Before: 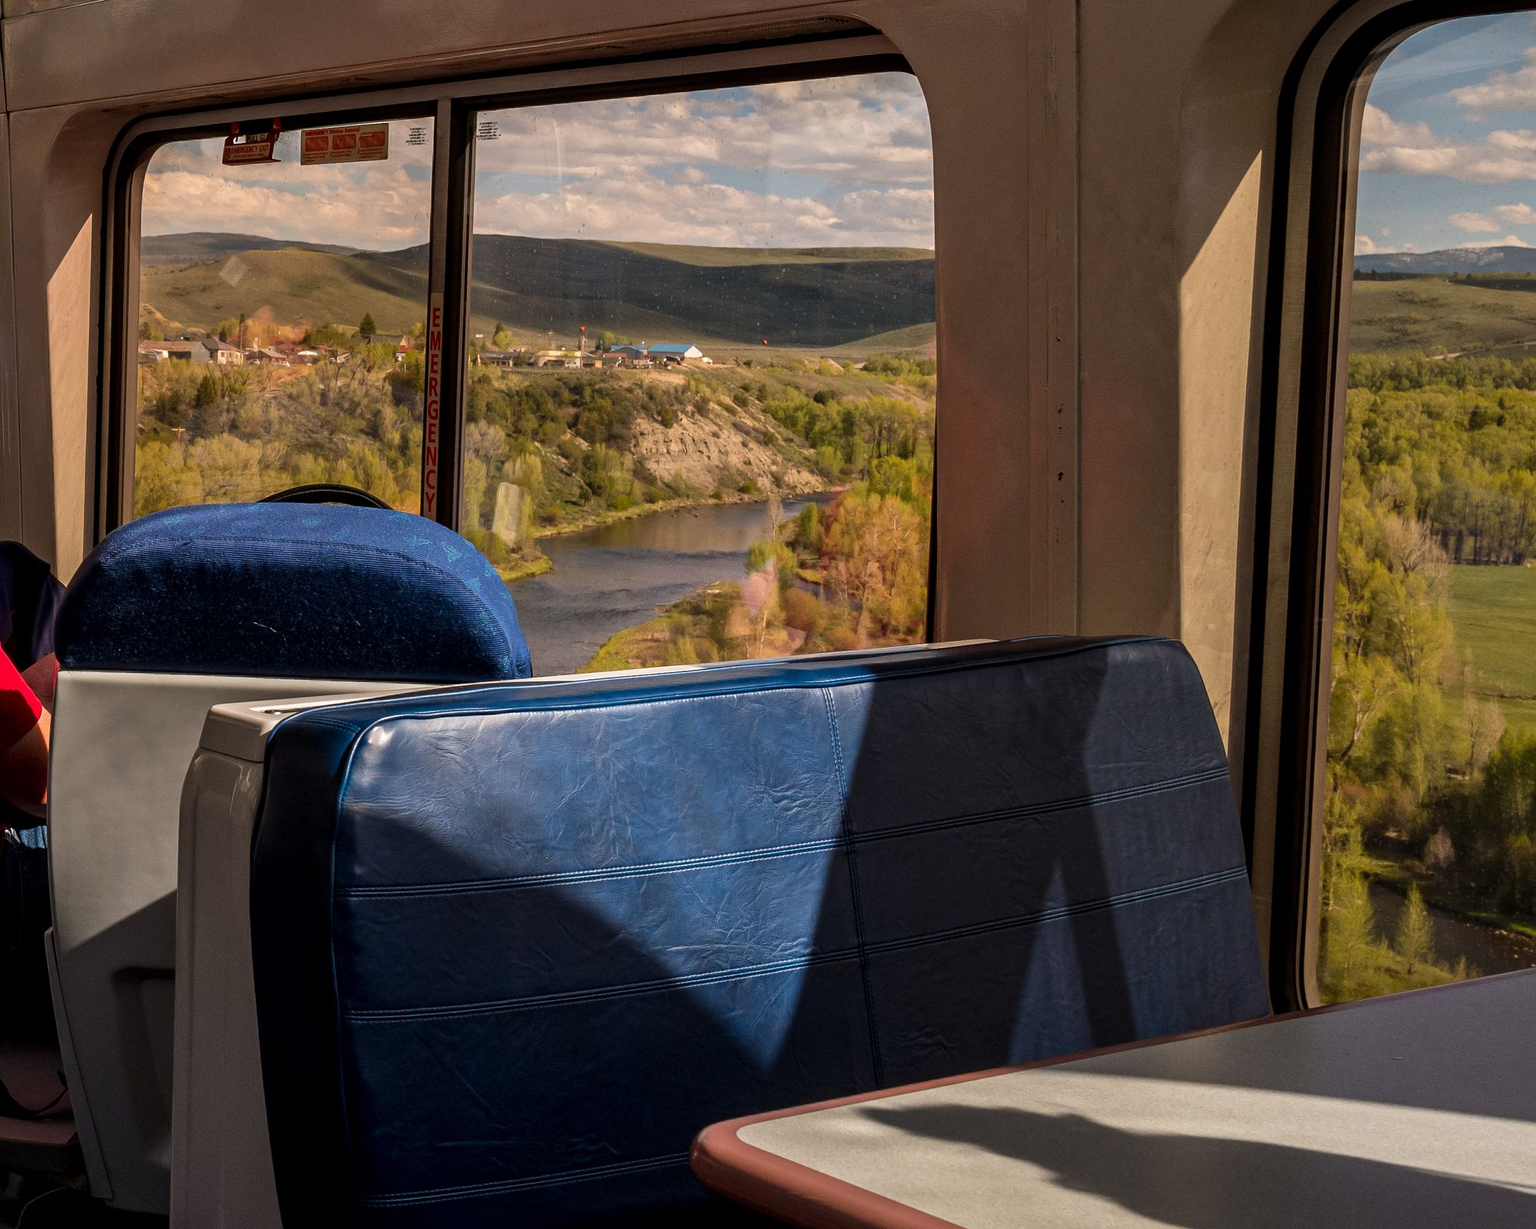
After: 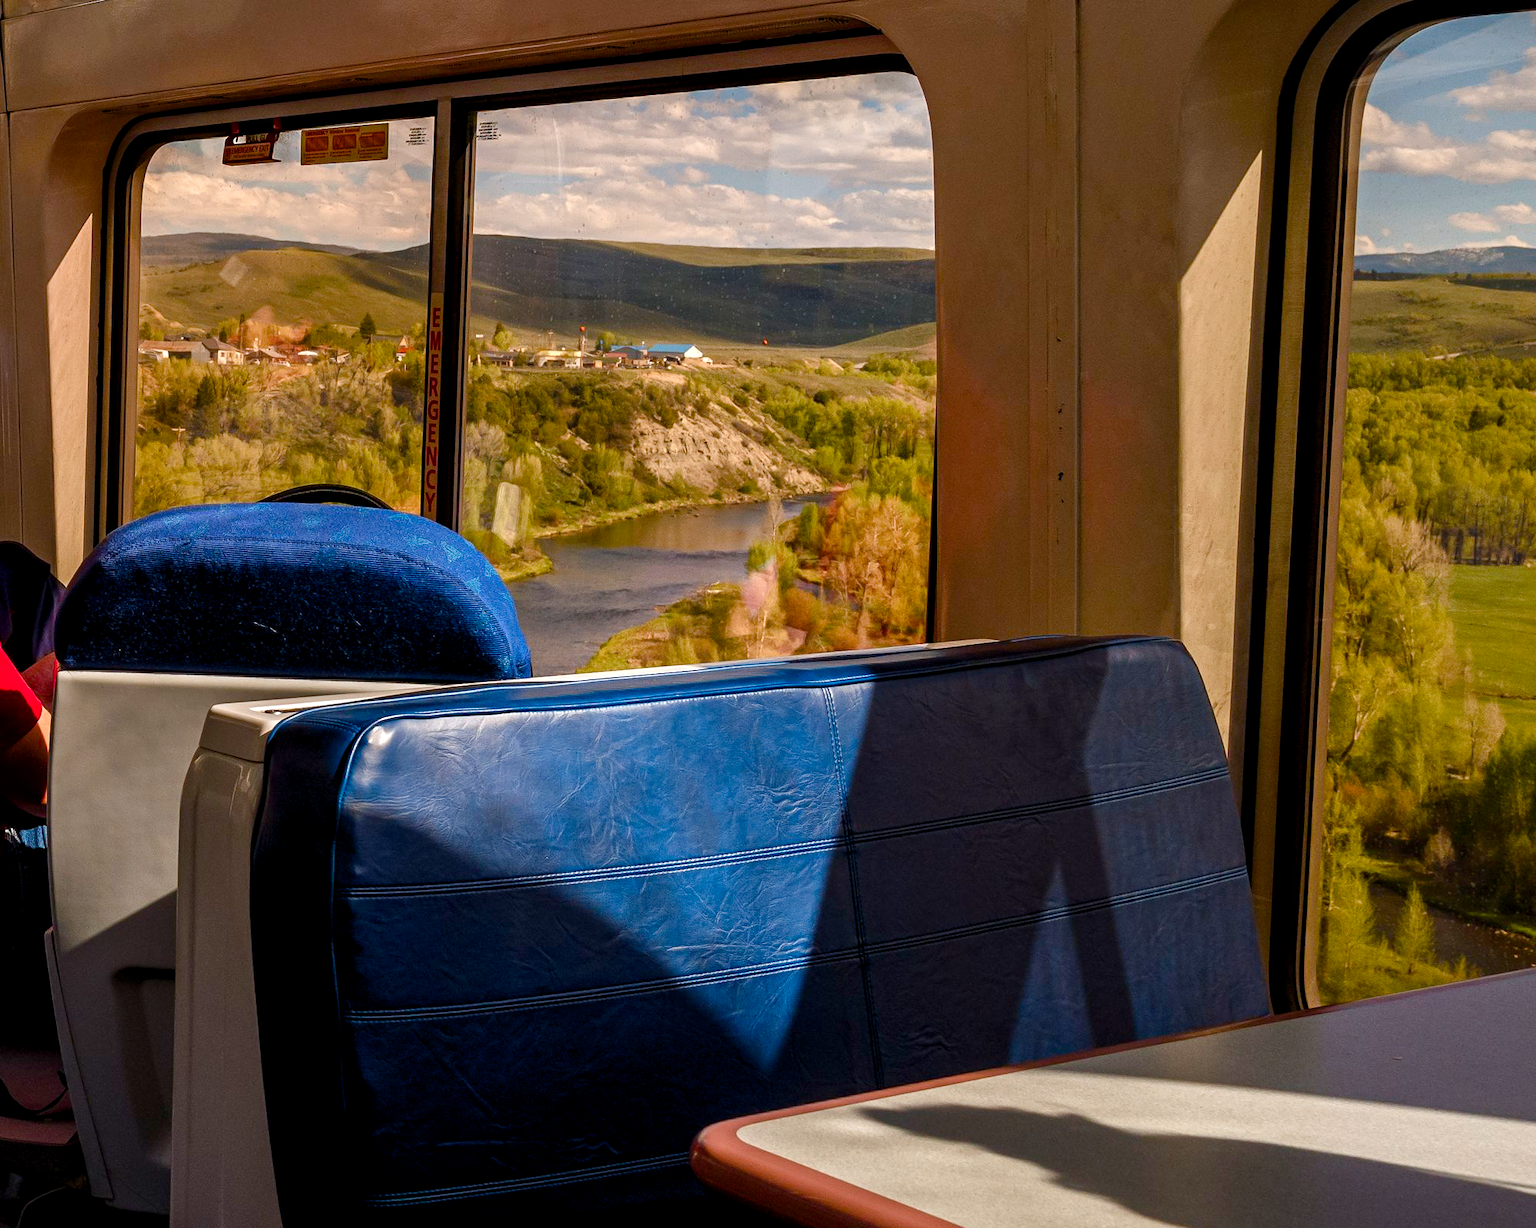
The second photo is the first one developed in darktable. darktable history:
color balance rgb: perceptual saturation grading › global saturation 0.208%, perceptual saturation grading › highlights -34.139%, perceptual saturation grading › mid-tones 15.009%, perceptual saturation grading › shadows 47.93%, global vibrance 40.352%
exposure: black level correction 0.001, exposure 0.296 EV, compensate highlight preservation false
